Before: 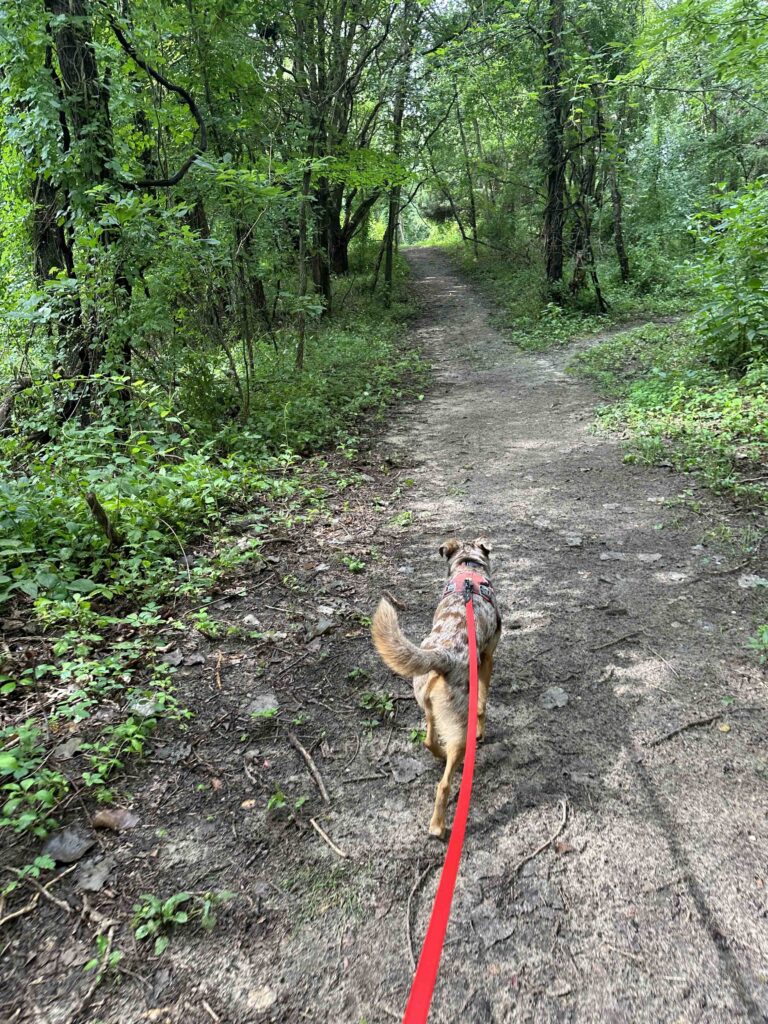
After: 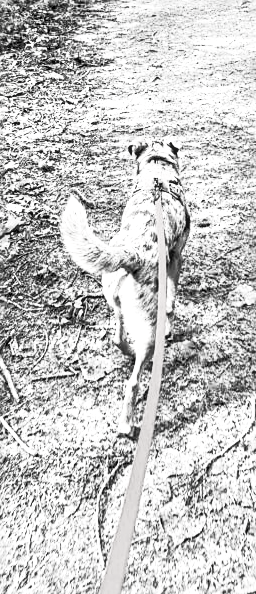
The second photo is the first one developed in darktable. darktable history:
crop: left 40.624%, top 39.265%, right 25.996%, bottom 2.656%
contrast brightness saturation: contrast 0.522, brightness 0.473, saturation -0.992
local contrast: on, module defaults
sharpen: on, module defaults
color balance rgb: shadows lift › chroma 11.819%, shadows lift › hue 132.18°, perceptual saturation grading › global saturation 28.862%, perceptual saturation grading › mid-tones 12.136%, perceptual saturation grading › shadows 9.784%, perceptual brilliance grading › global brilliance 19.905%, global vibrance 3.224%
